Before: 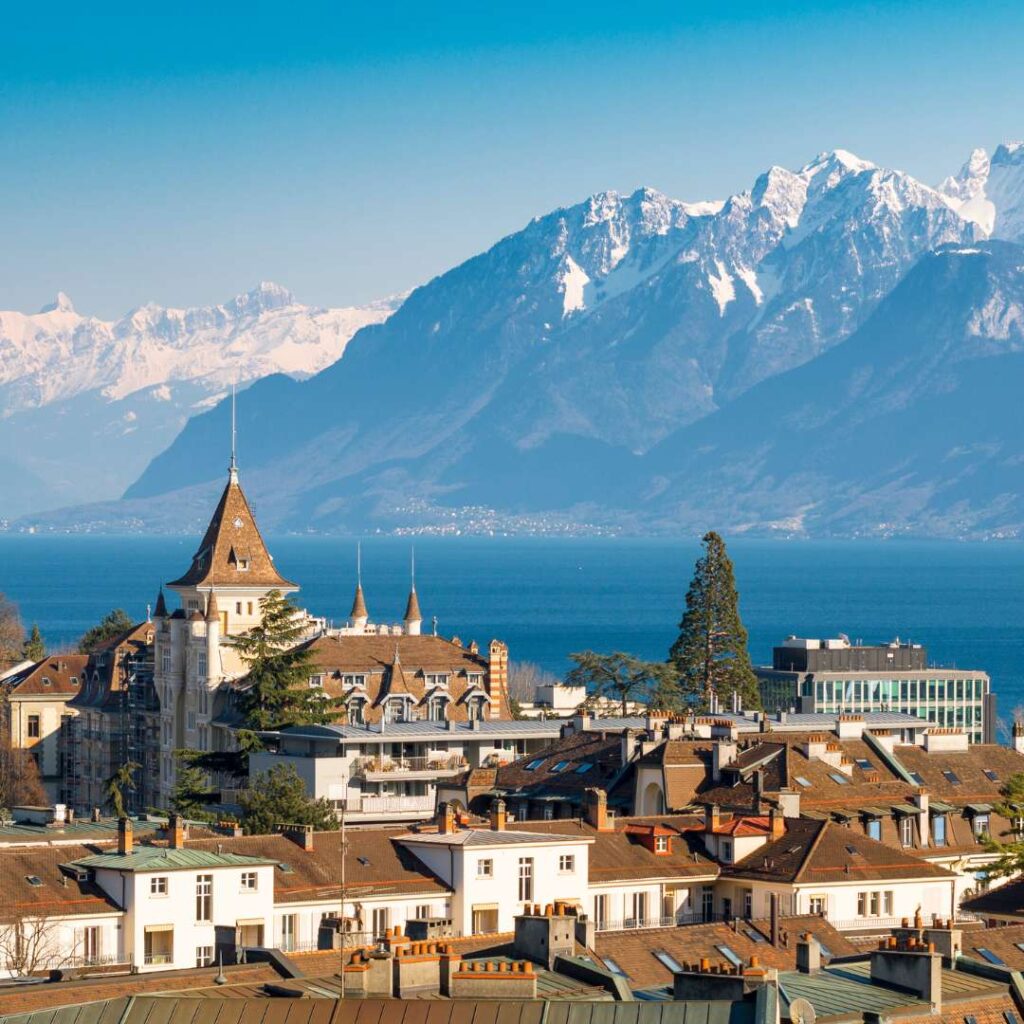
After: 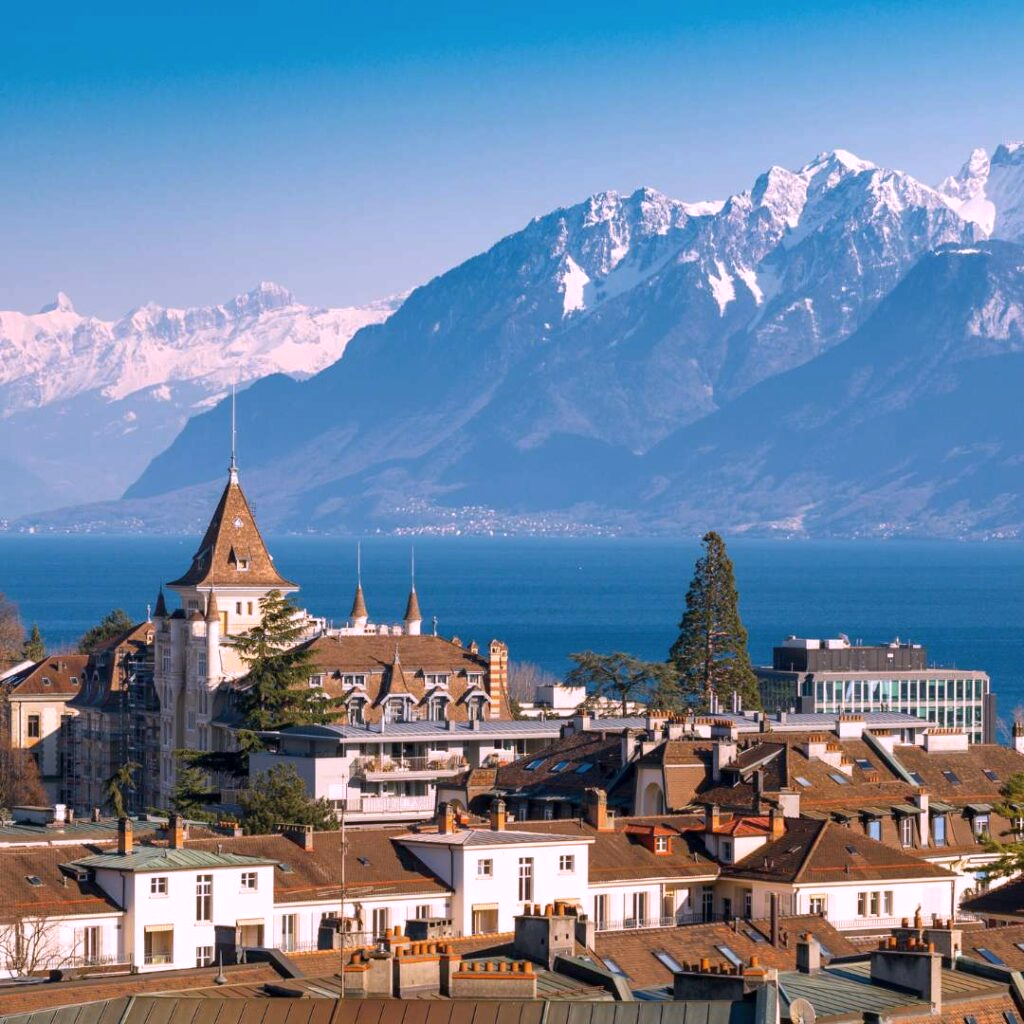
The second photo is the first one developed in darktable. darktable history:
white balance: red 1.066, blue 1.119
tone curve: curves: ch0 [(0, 0) (0.641, 0.595) (1, 1)], color space Lab, linked channels, preserve colors none
